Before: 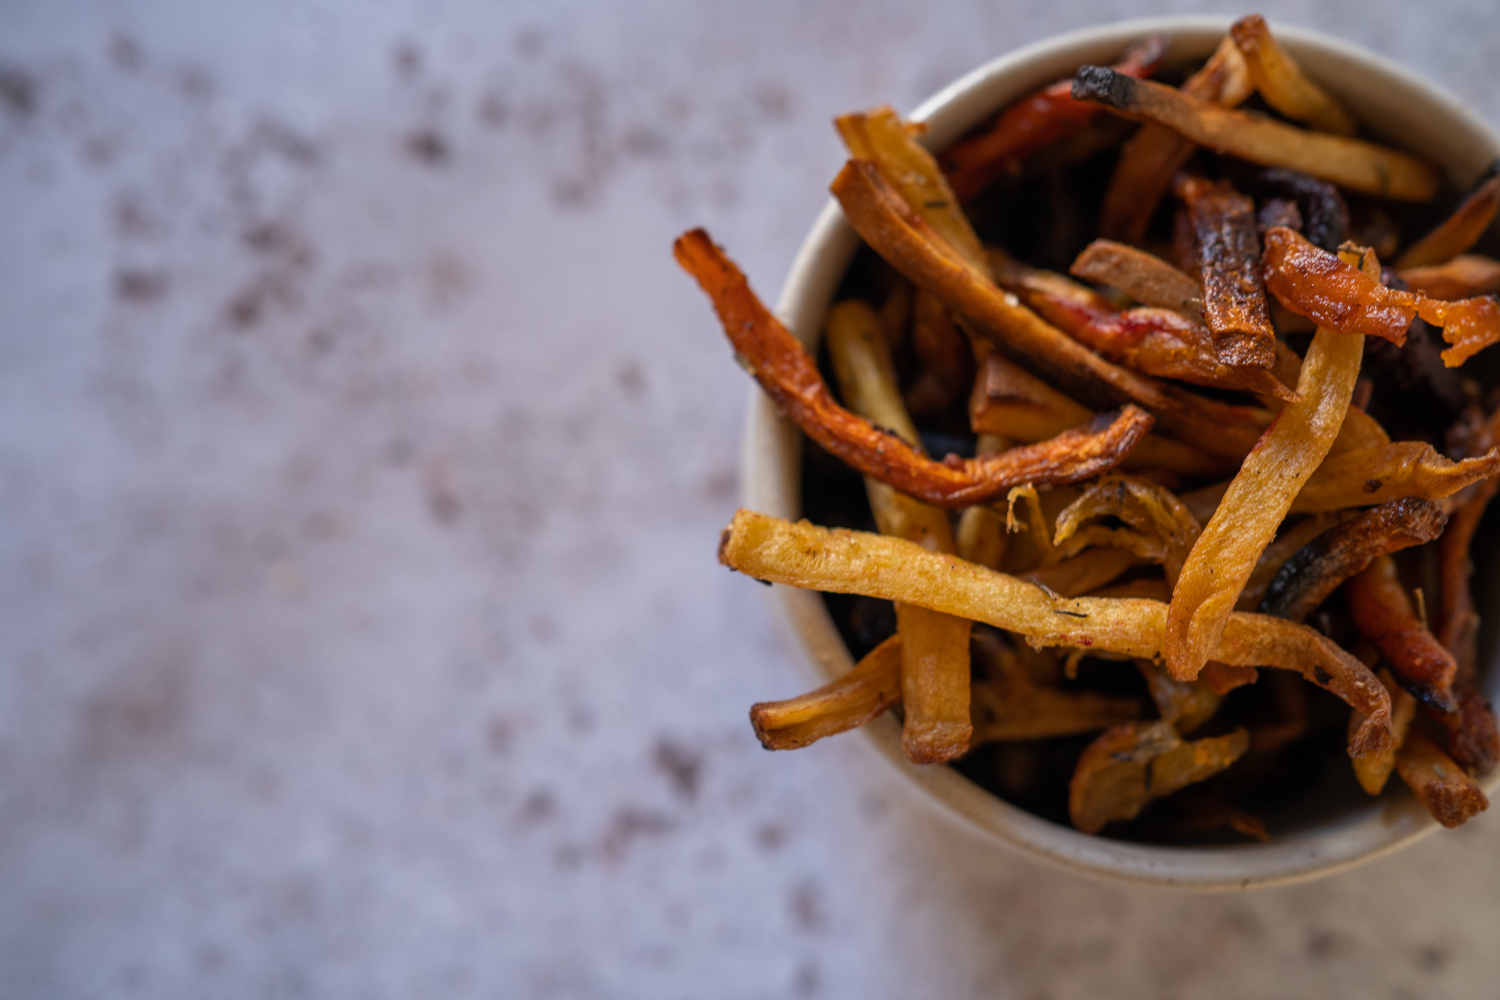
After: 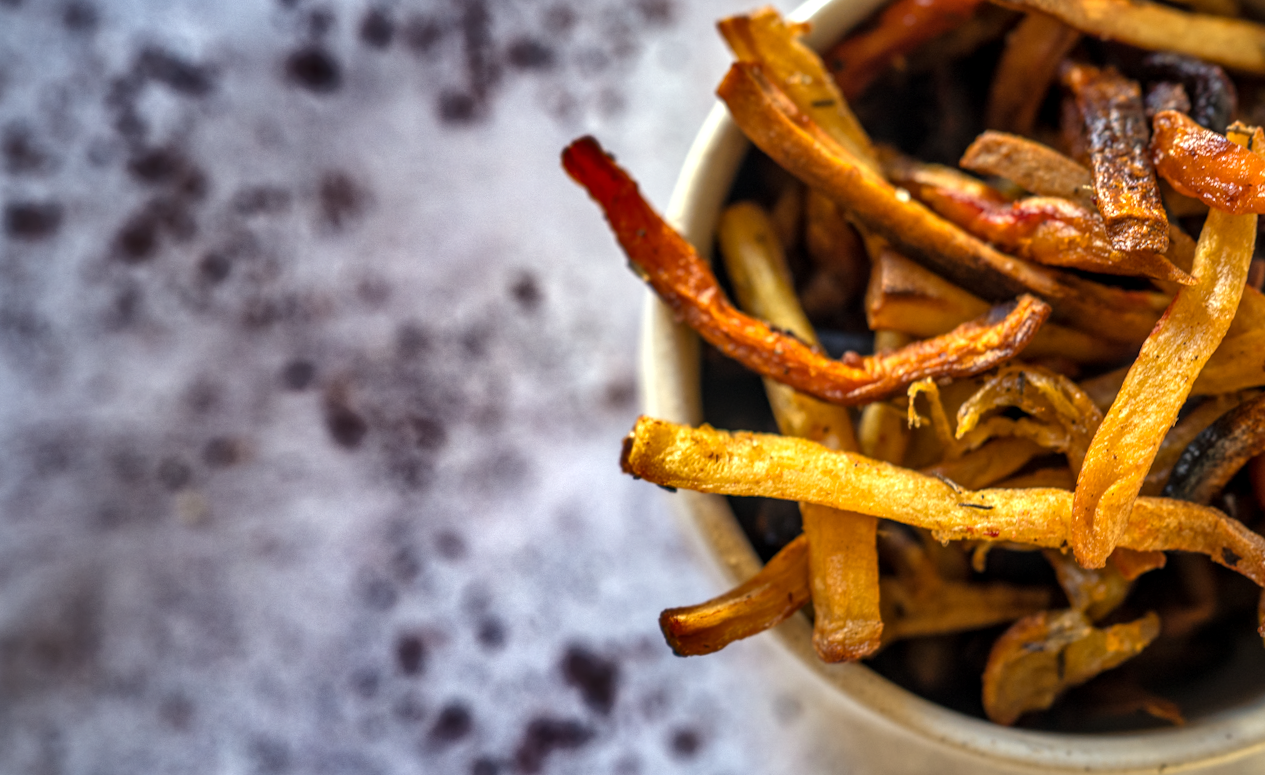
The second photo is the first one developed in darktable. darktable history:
local contrast: on, module defaults
exposure: black level correction 0, exposure 1 EV, compensate exposure bias true, compensate highlight preservation false
rotate and perspective: rotation -2.56°, automatic cropping off
shadows and highlights: shadows 20.91, highlights -82.73, soften with gaussian
color correction: highlights a* -5.94, highlights b* 11.19
crop: left 7.856%, top 11.836%, right 10.12%, bottom 15.387%
